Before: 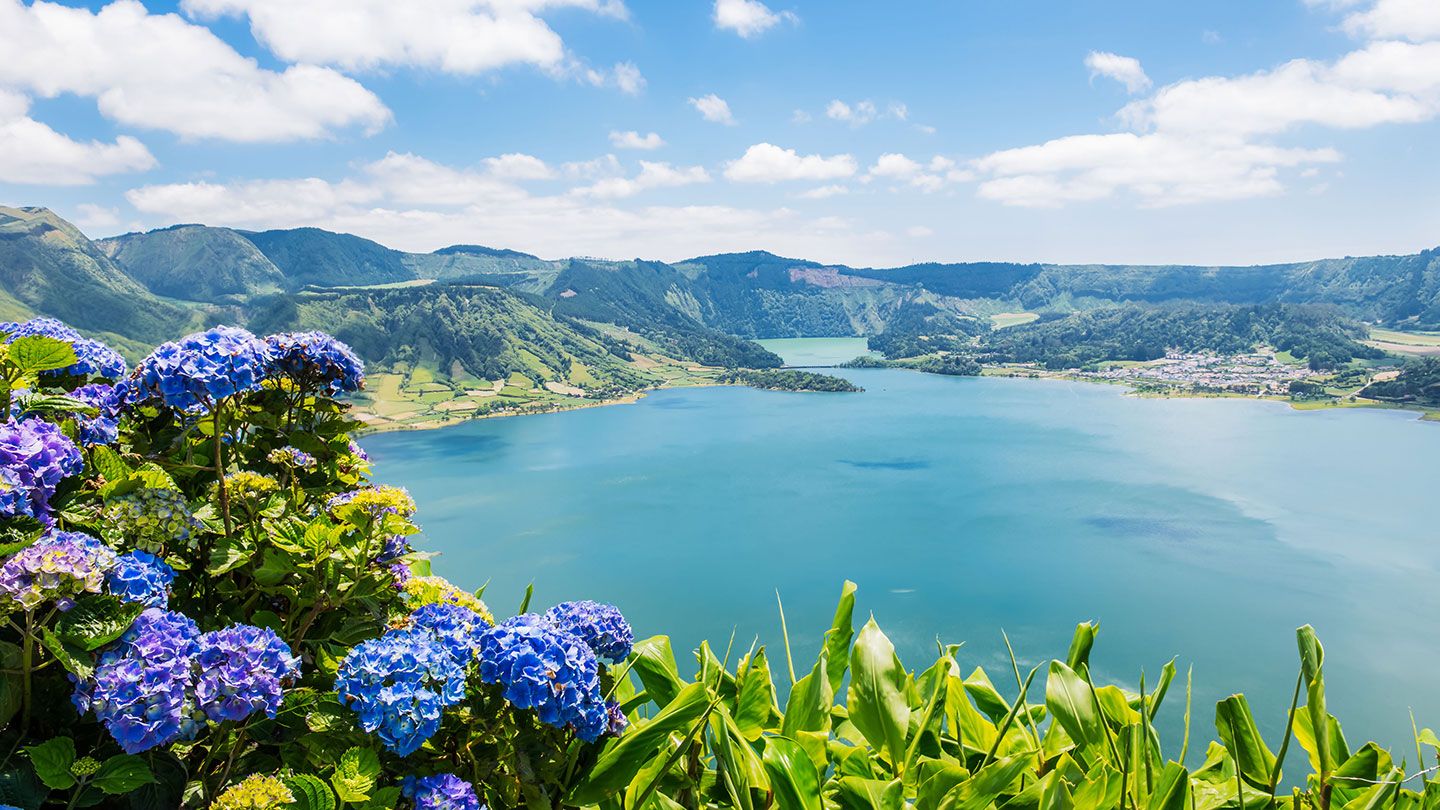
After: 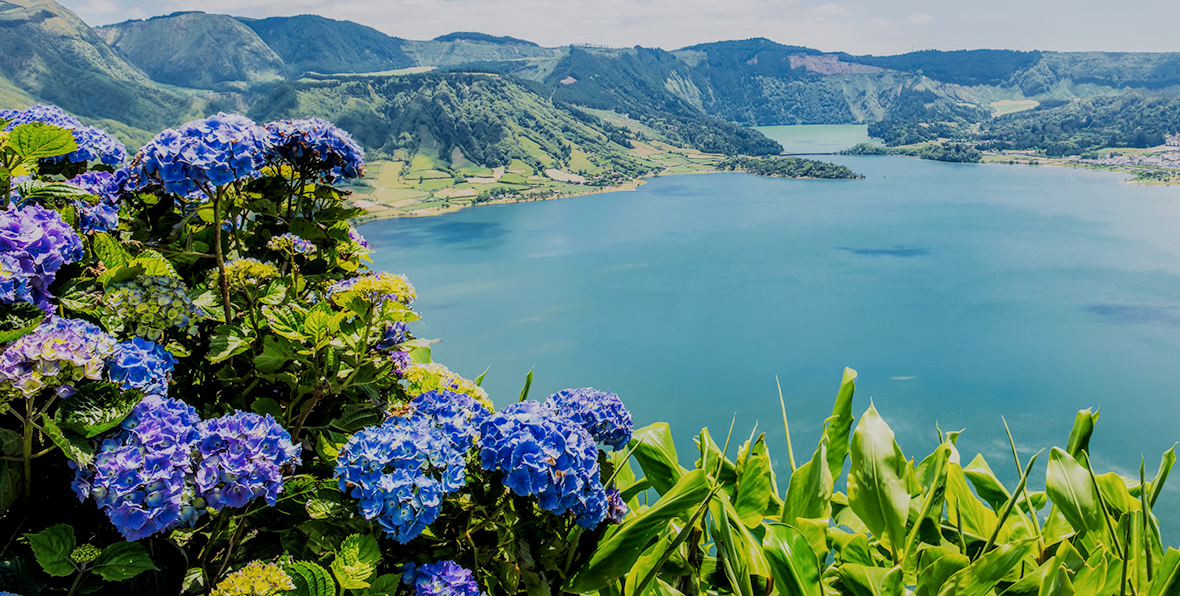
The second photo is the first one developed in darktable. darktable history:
crop: top 26.414%, right 18.053%
filmic rgb: black relative exposure -7.3 EV, white relative exposure 5.09 EV, hardness 3.22
local contrast: on, module defaults
